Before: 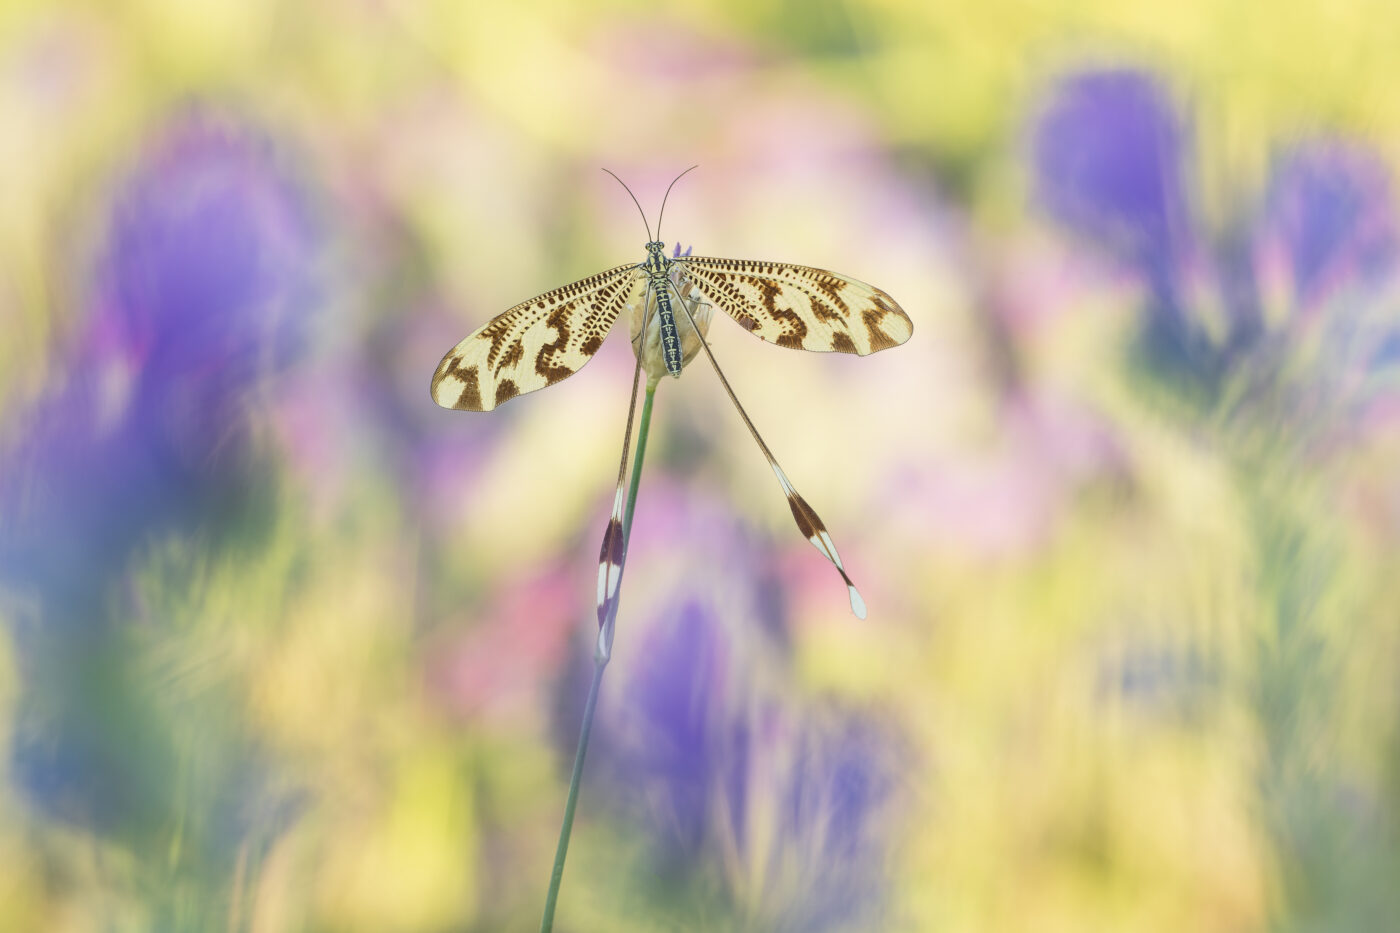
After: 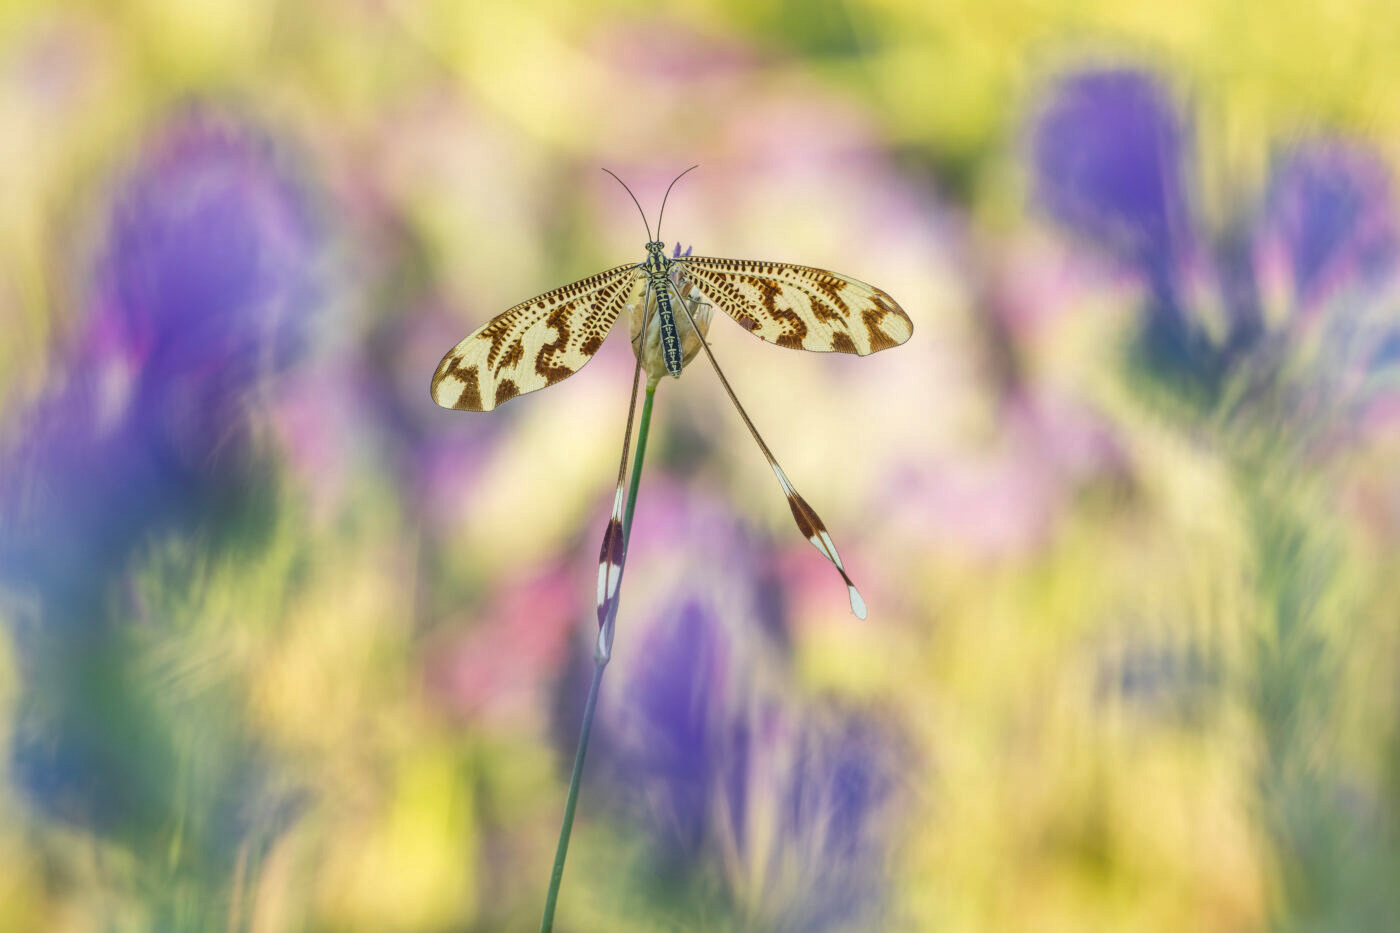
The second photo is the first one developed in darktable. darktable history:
local contrast: highlights 61%, detail 143%, midtone range 0.428
shadows and highlights: shadows -20, white point adjustment -2, highlights -35
